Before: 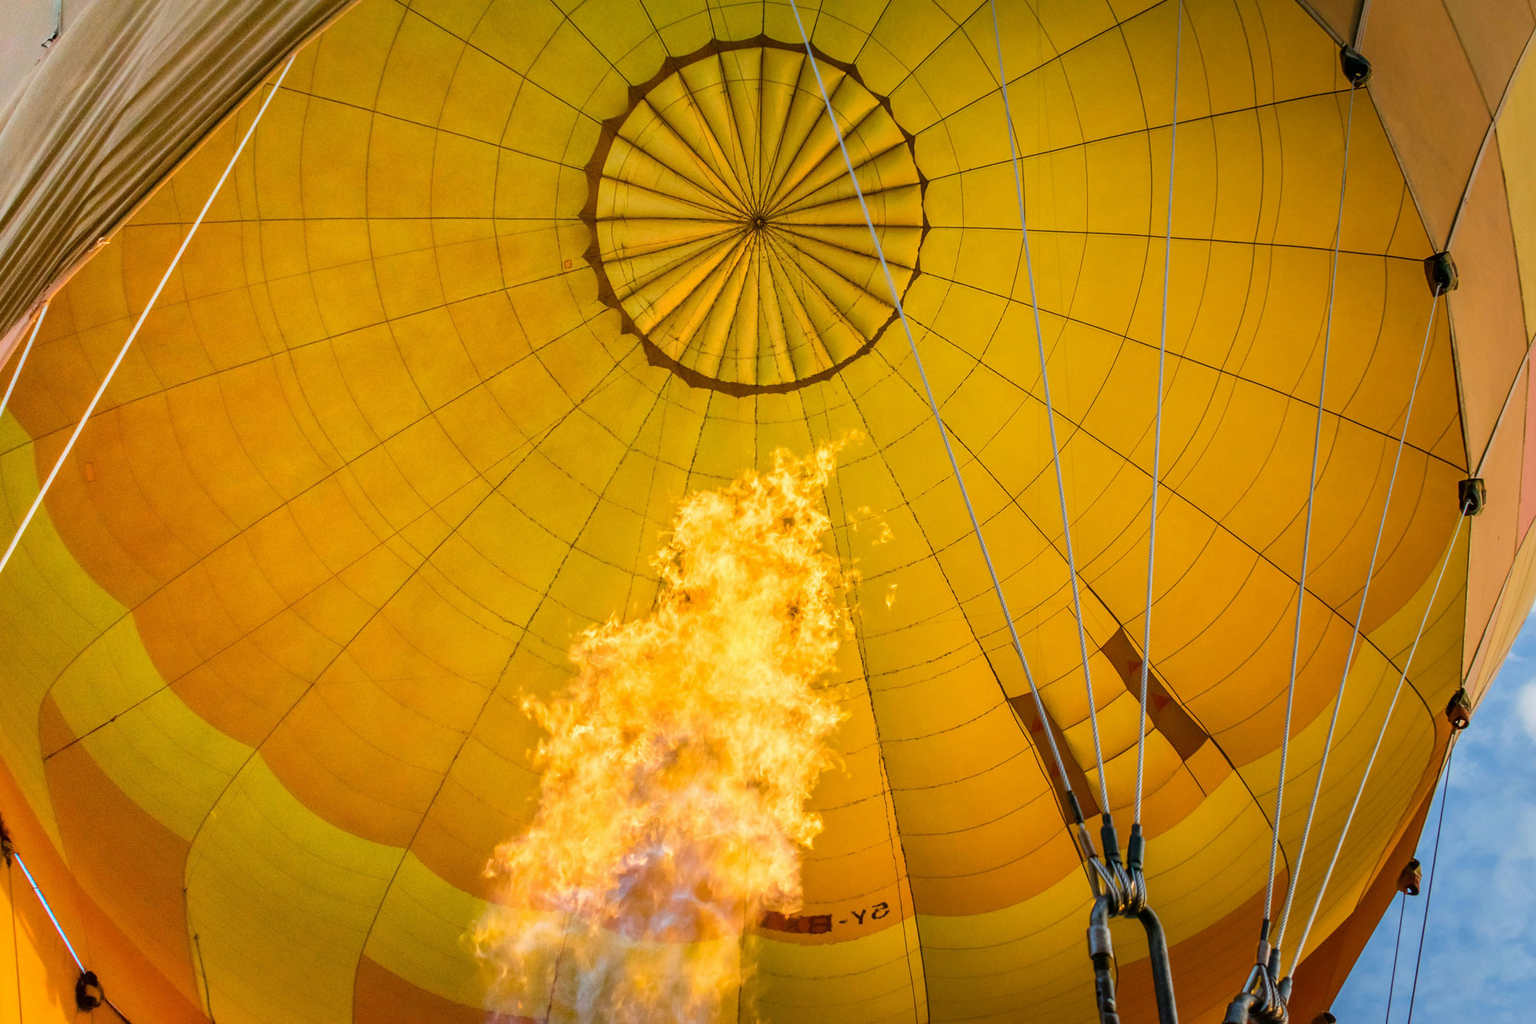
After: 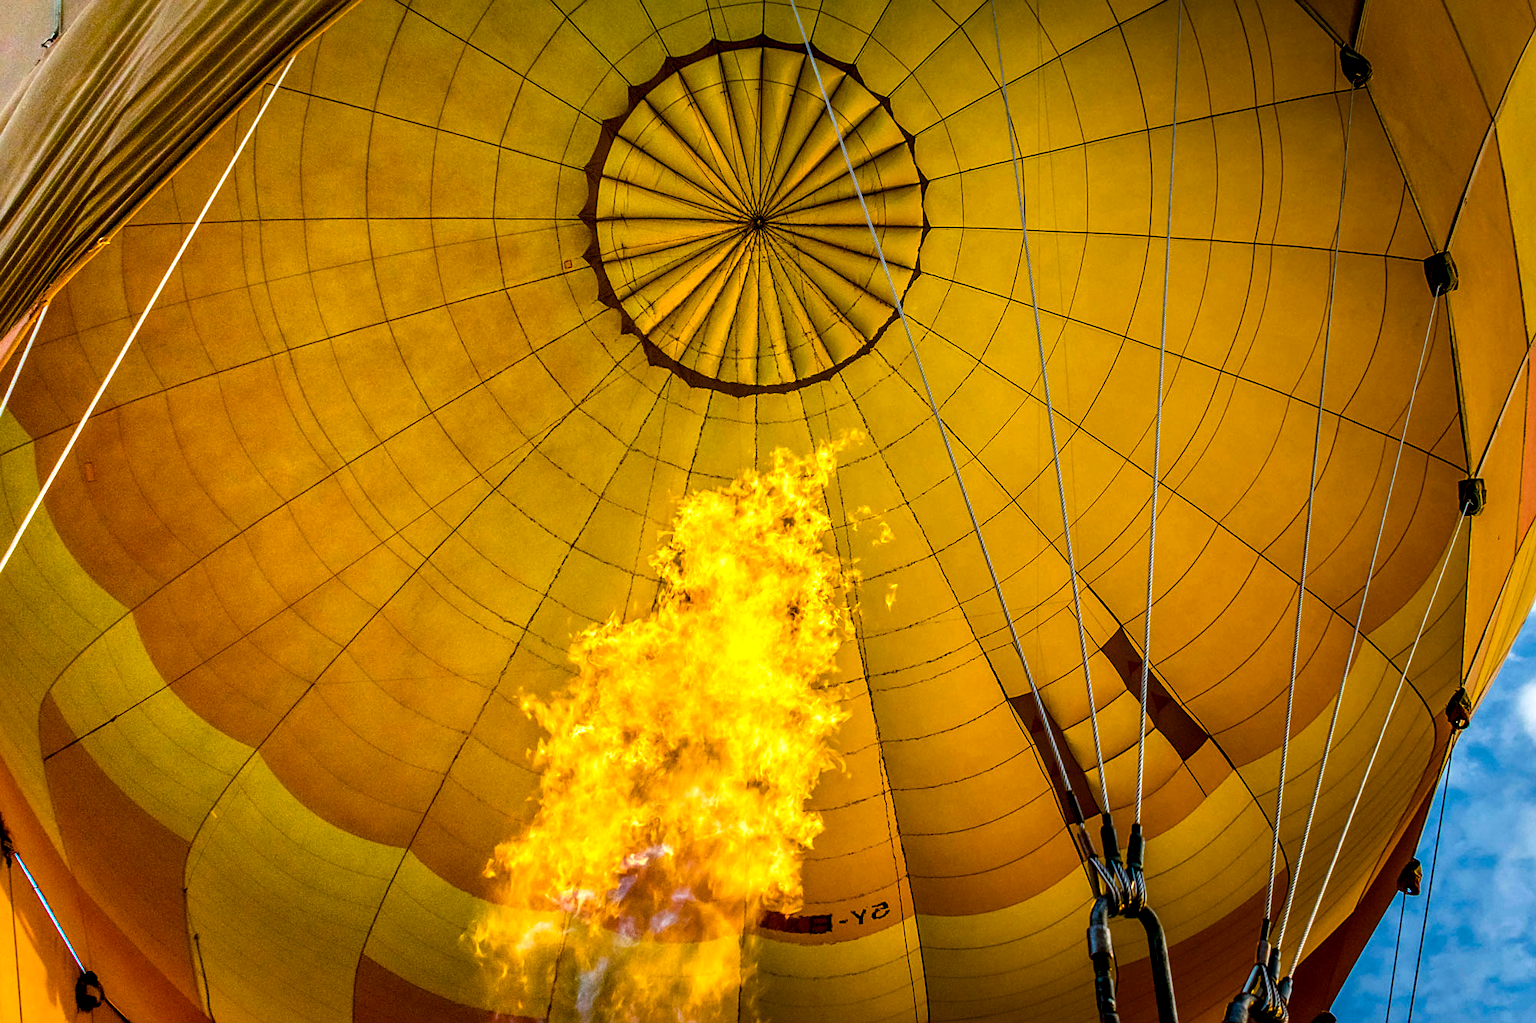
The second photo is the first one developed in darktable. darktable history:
color balance rgb: linear chroma grading › global chroma 15.514%, perceptual saturation grading › global saturation 36.646%, perceptual saturation grading › shadows 34.742%, perceptual brilliance grading › global brilliance 19.6%, perceptual brilliance grading › shadows -39.698%
exposure: exposure -0.457 EV, compensate highlight preservation false
tone equalizer: mask exposure compensation -0.493 EV
local contrast: detail 150%
sharpen: on, module defaults
